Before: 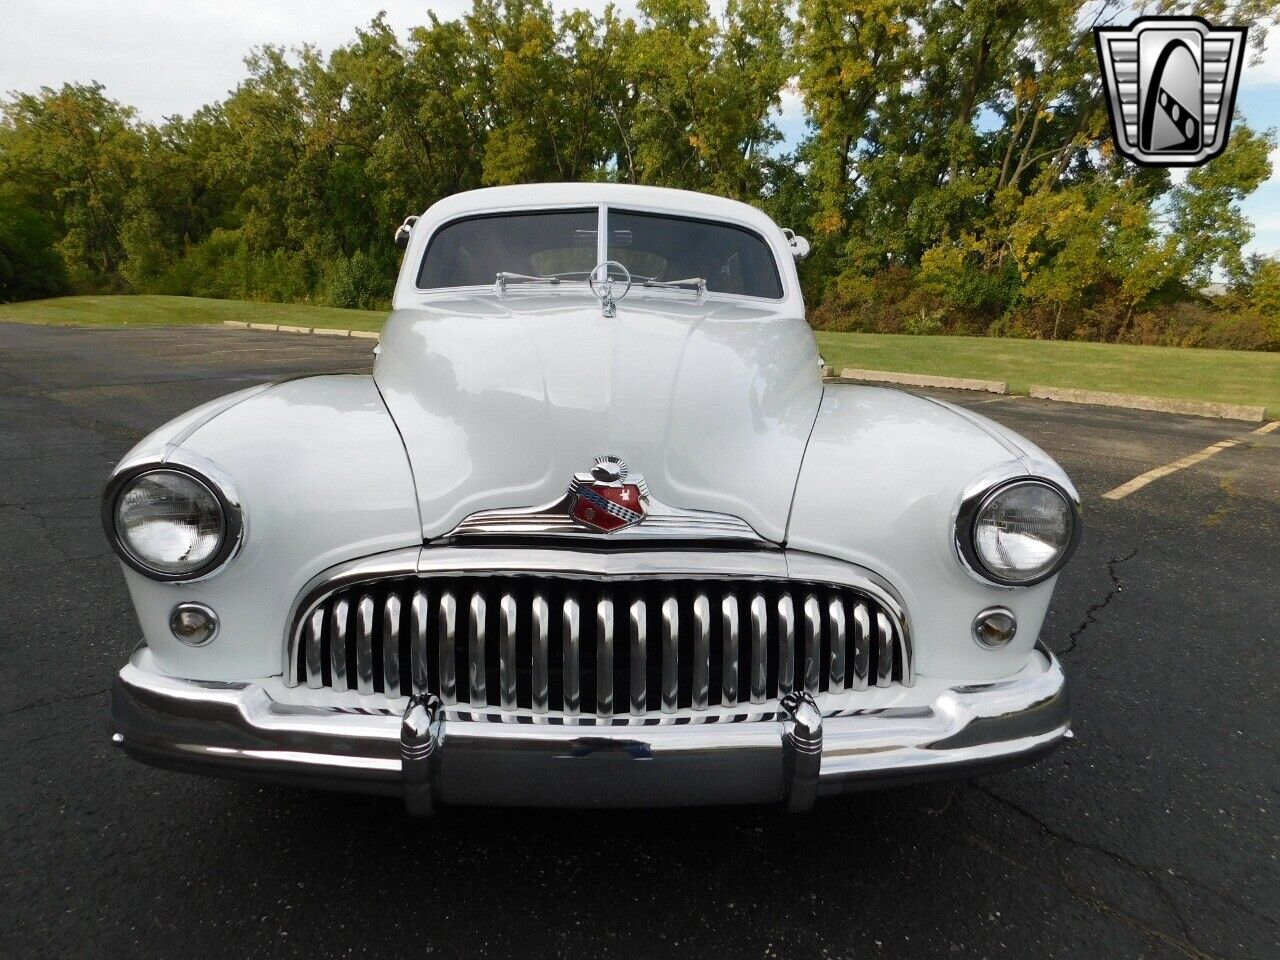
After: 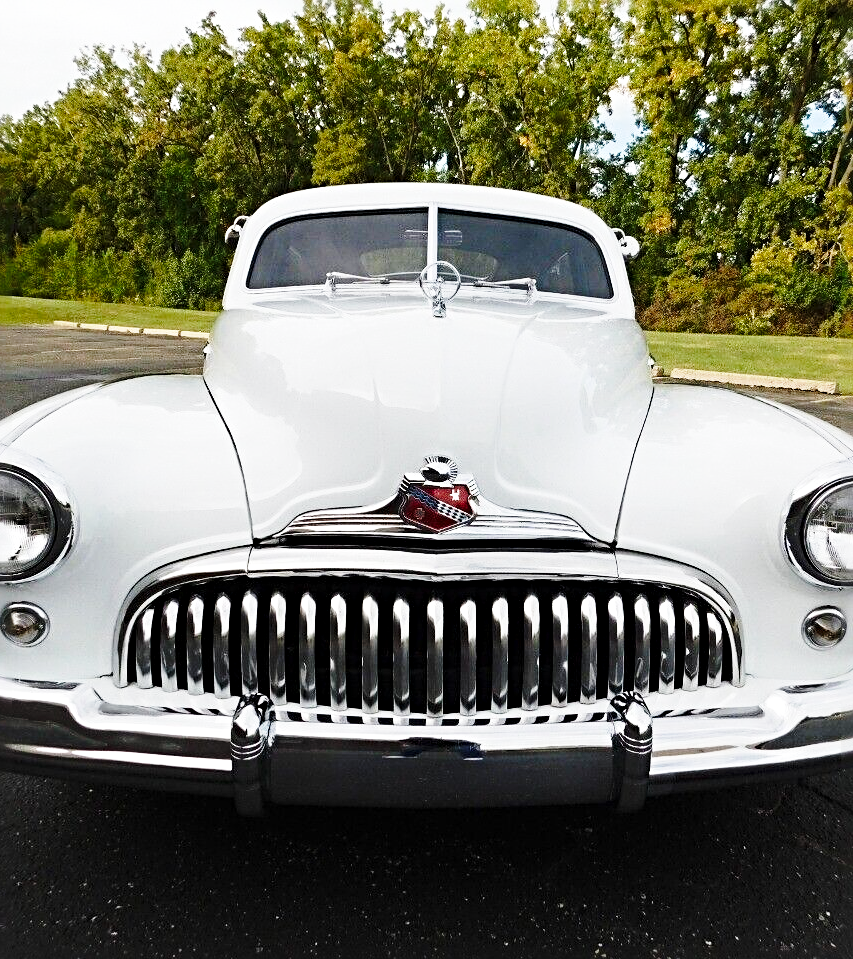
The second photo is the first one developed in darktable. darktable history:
sharpen: radius 4.873
base curve: curves: ch0 [(0, 0) (0.028, 0.03) (0.121, 0.232) (0.46, 0.748) (0.859, 0.968) (1, 1)], preserve colors none
crop and rotate: left 13.352%, right 20.007%
